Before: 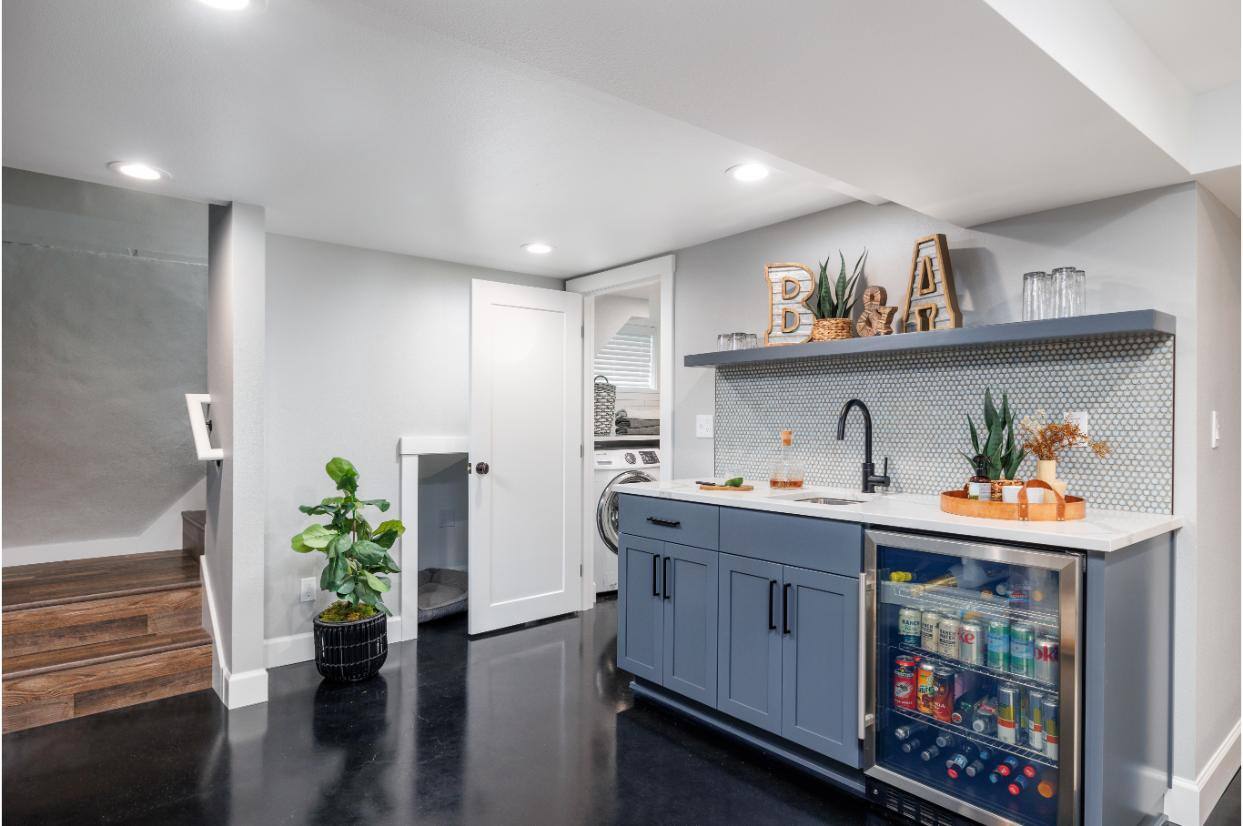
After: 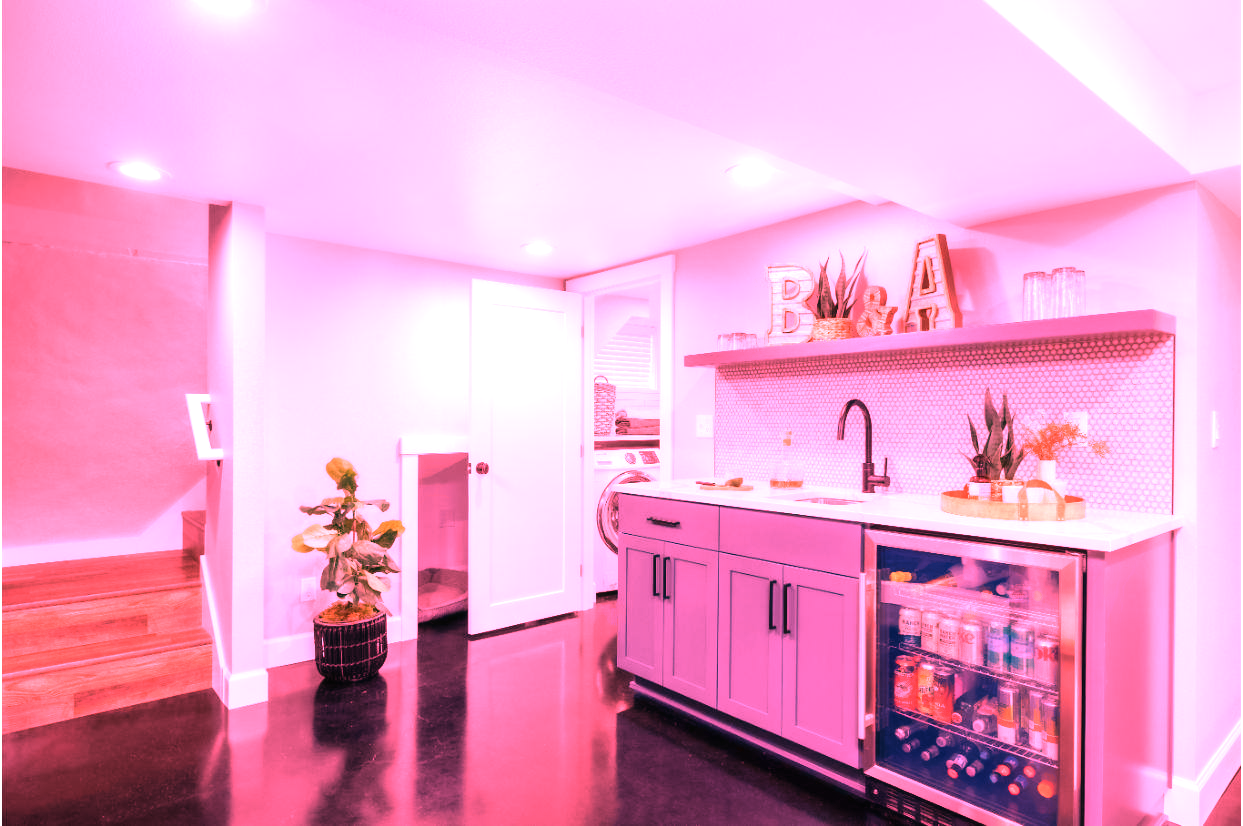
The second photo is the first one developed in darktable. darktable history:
contrast equalizer: octaves 7, y [[0.502, 0.505, 0.512, 0.529, 0.564, 0.588], [0.5 ×6], [0.502, 0.505, 0.512, 0.529, 0.564, 0.588], [0, 0.001, 0.001, 0.004, 0.008, 0.011], [0, 0.001, 0.001, 0.004, 0.008, 0.011]], mix -1
raw chromatic aberrations: on, module defaults
denoise (profiled): strength 1.2, preserve shadows 1.8, a [-1, 0, 0], y [[0.5 ×7] ×4, [0 ×7], [0.5 ×7]], compensate highlight preservation false
color calibration: illuminant F (fluorescent), F source F9 (Cool White Deluxe 4150 K) – high CRI, x 0.374, y 0.373, temperature 4158.34 K
white balance: red 2.9, blue 1.358
